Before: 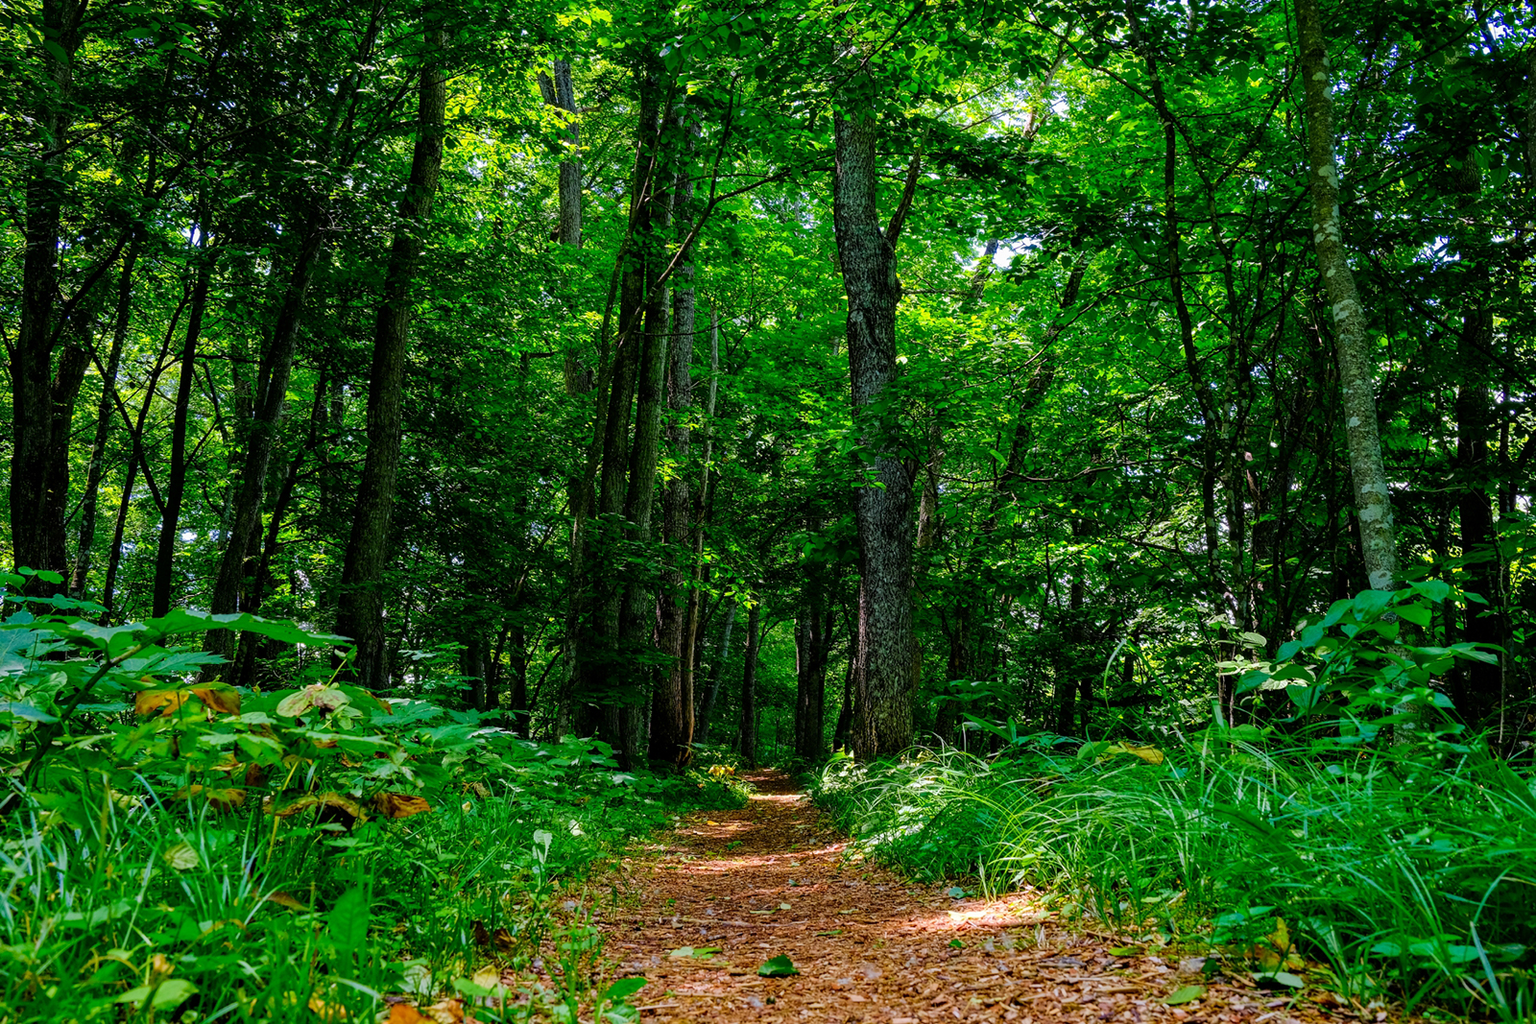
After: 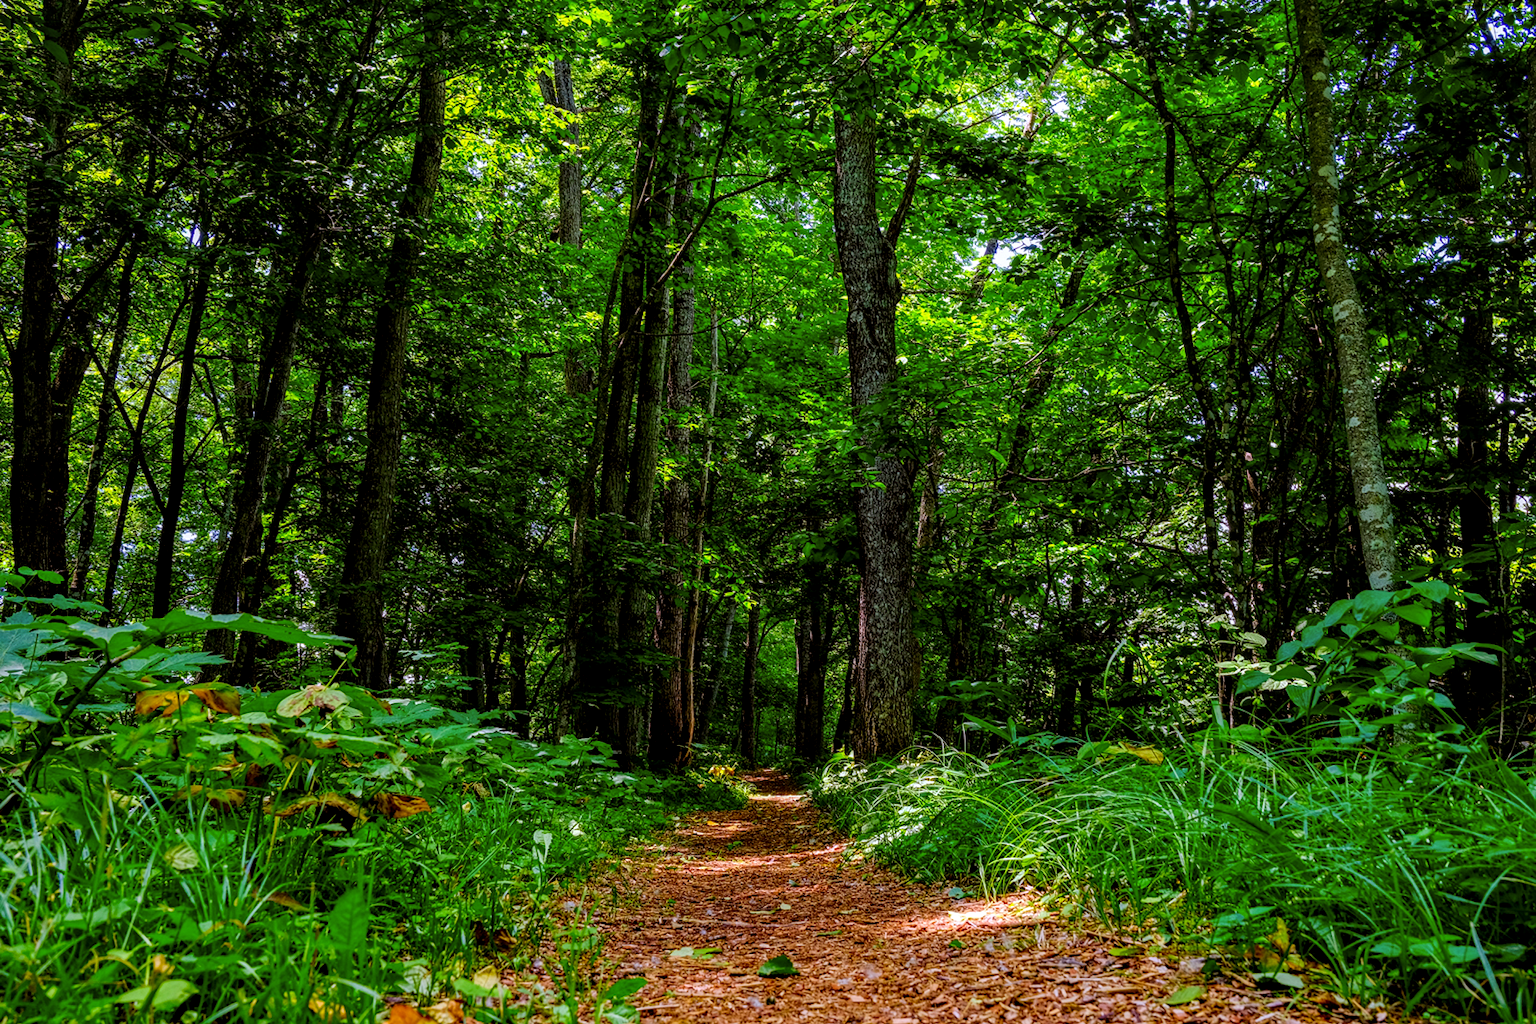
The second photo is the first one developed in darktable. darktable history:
local contrast: on, module defaults
color calibration: illuminant as shot in camera, x 0.358, y 0.373, temperature 4628.91 K
rgb levels: mode RGB, independent channels, levels [[0, 0.5, 1], [0, 0.521, 1], [0, 0.536, 1]]
